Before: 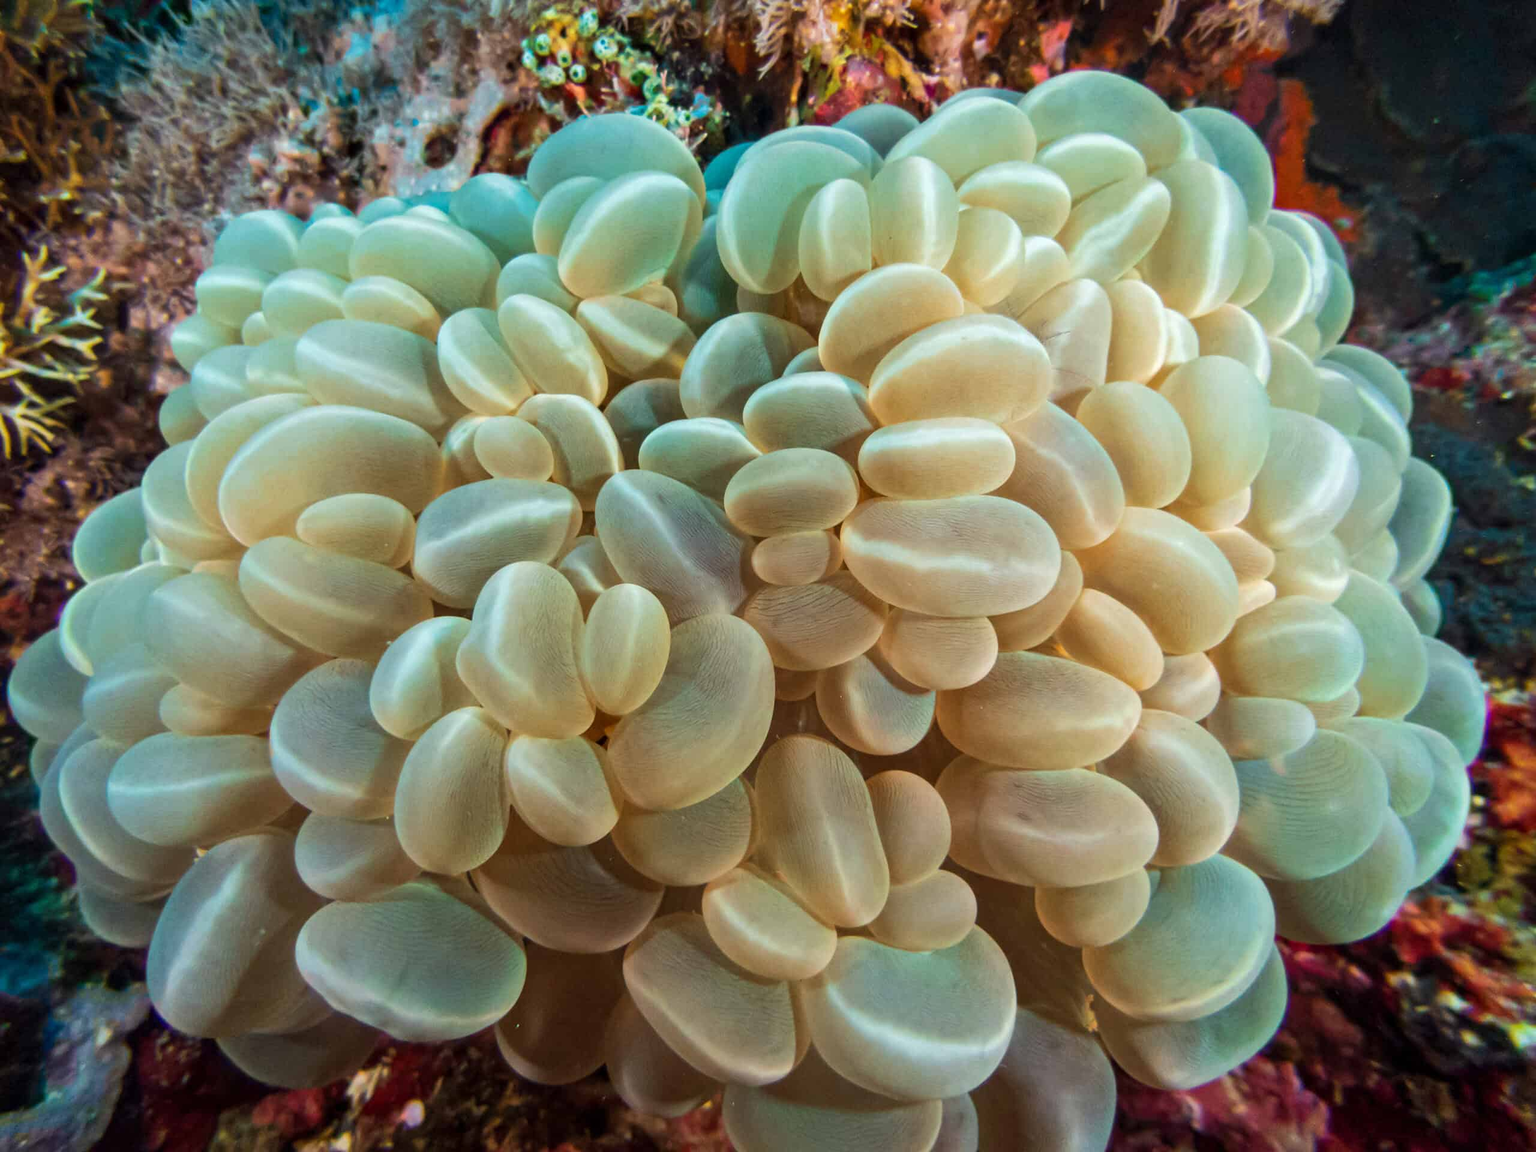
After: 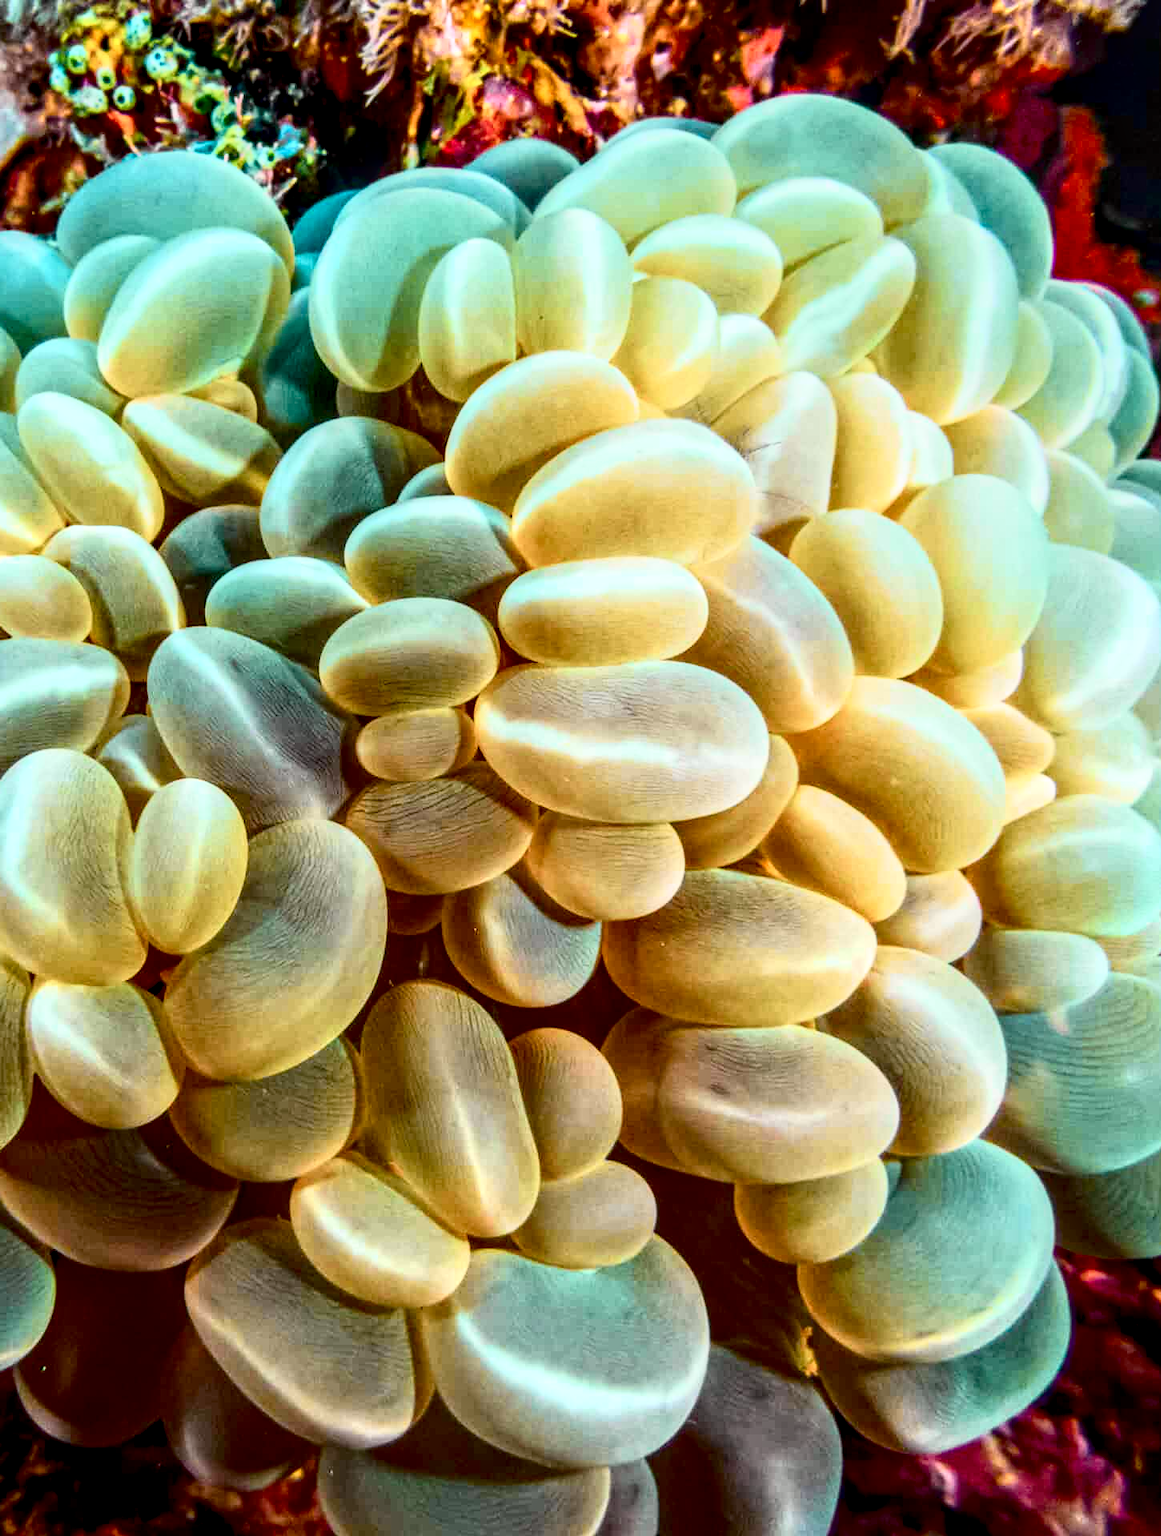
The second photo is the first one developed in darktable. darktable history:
crop: left 31.569%, top 0.019%, right 11.731%
tone curve: curves: ch0 [(0, 0.023) (0.132, 0.075) (0.256, 0.2) (0.463, 0.494) (0.699, 0.816) (0.813, 0.898) (1, 0.943)]; ch1 [(0, 0) (0.32, 0.306) (0.441, 0.41) (0.476, 0.466) (0.498, 0.5) (0.518, 0.519) (0.546, 0.571) (0.604, 0.651) (0.733, 0.817) (1, 1)]; ch2 [(0, 0) (0.312, 0.313) (0.431, 0.425) (0.483, 0.477) (0.503, 0.503) (0.526, 0.507) (0.564, 0.575) (0.614, 0.695) (0.713, 0.767) (0.985, 0.966)], color space Lab, independent channels, preserve colors none
exposure: black level correction 0.009, compensate exposure bias true, compensate highlight preservation false
local contrast: detail 160%
